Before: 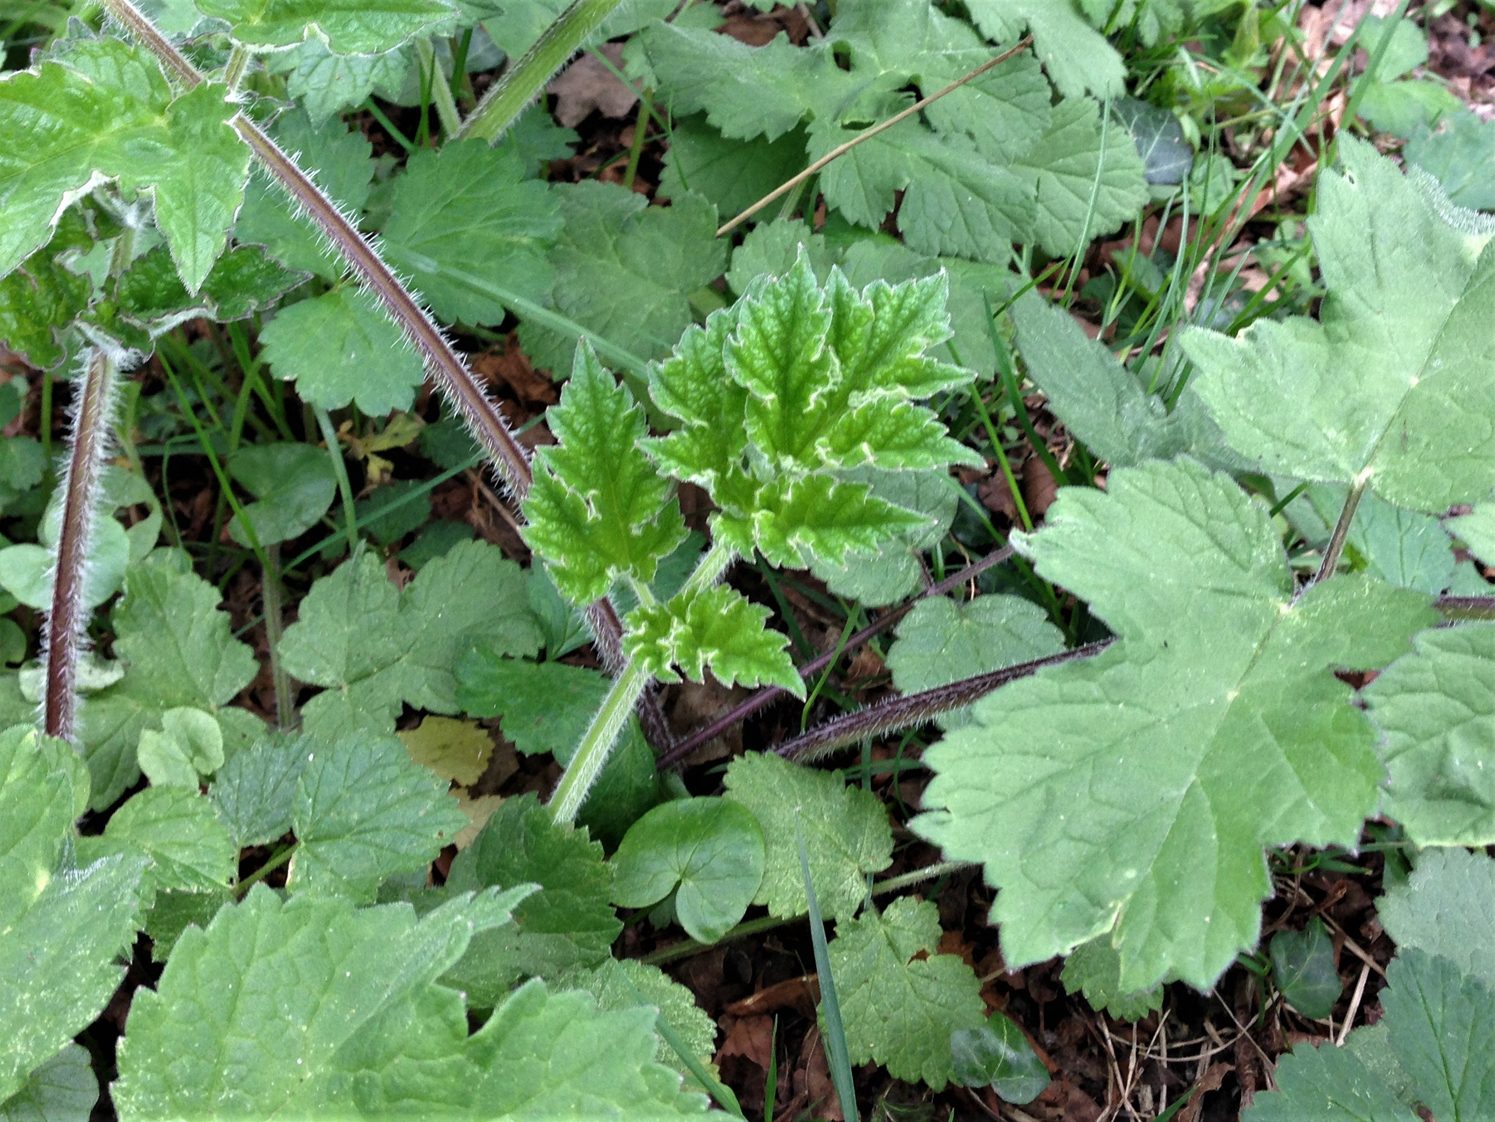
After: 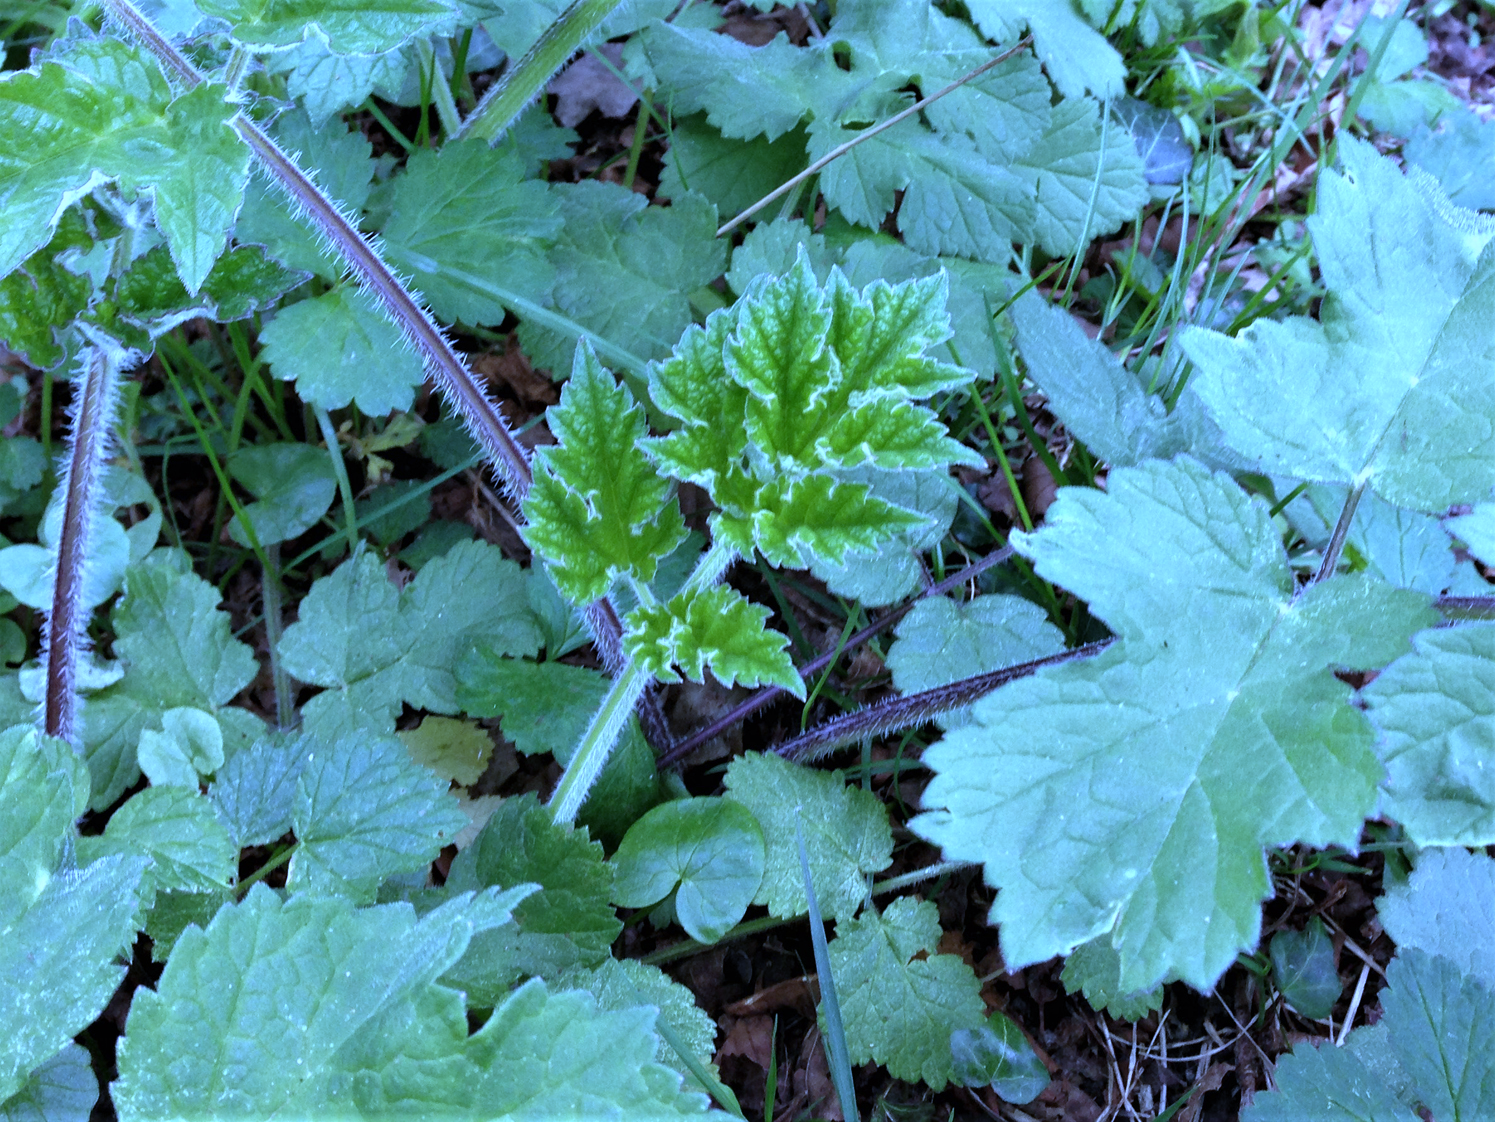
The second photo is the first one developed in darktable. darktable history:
white balance: red 0.766, blue 1.537
color balance: input saturation 99%
